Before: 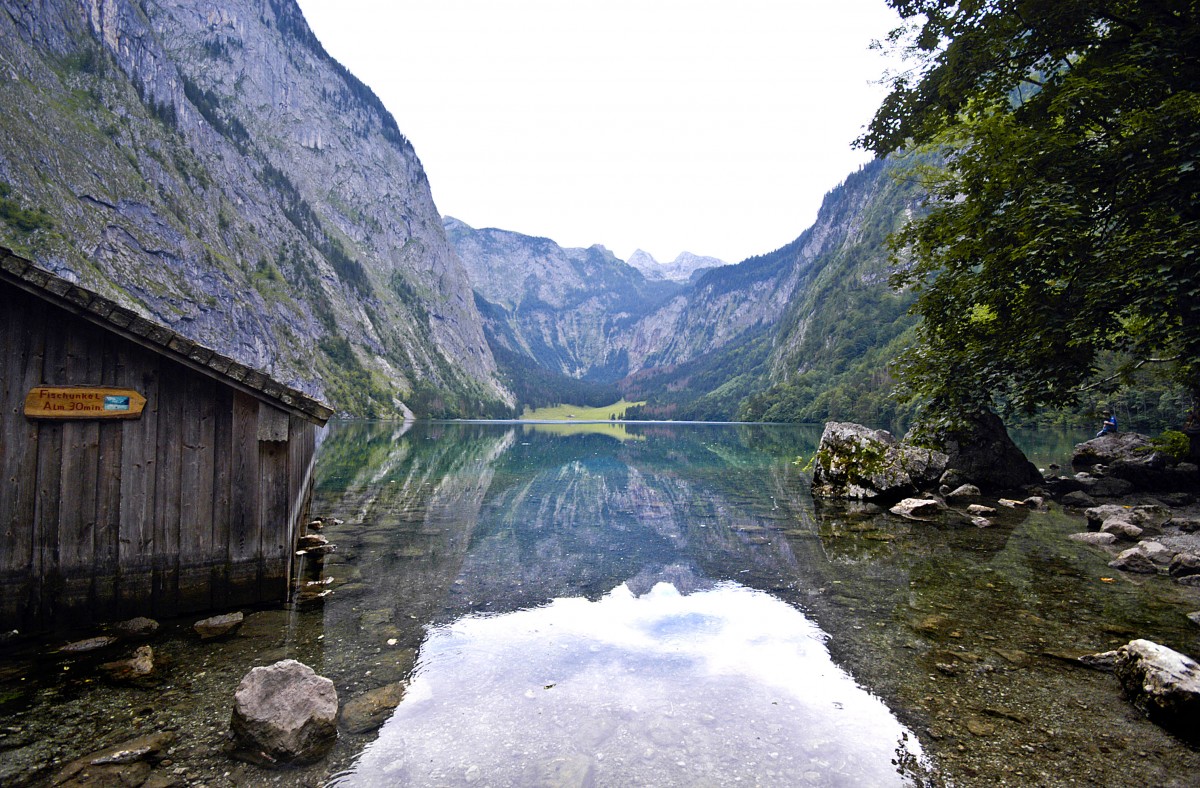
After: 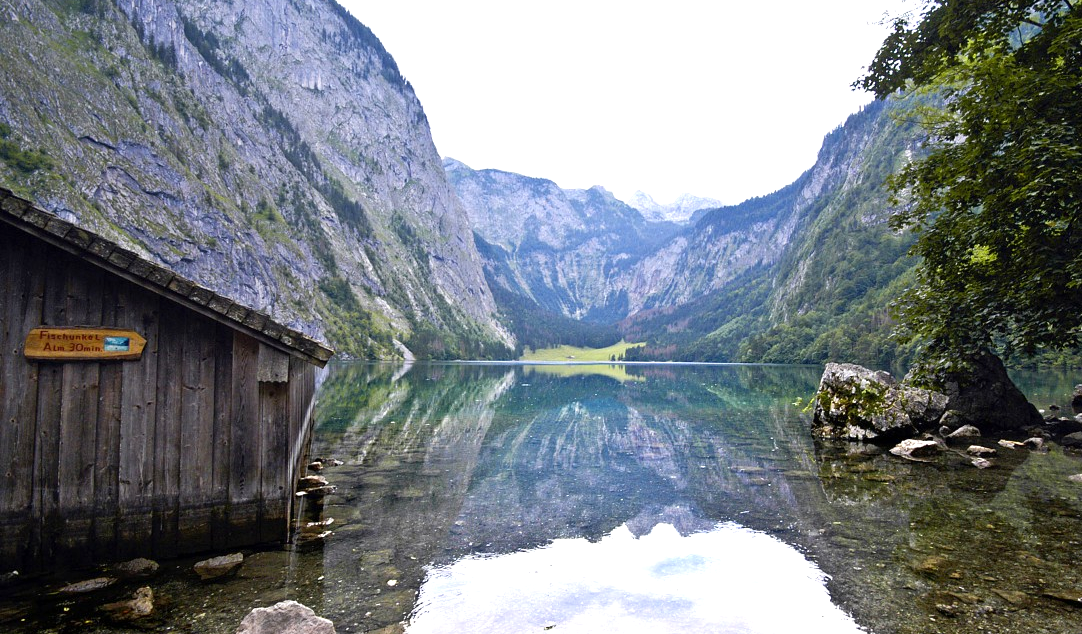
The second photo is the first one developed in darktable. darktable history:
exposure: exposure 0.401 EV, compensate highlight preservation false
crop: top 7.549%, right 9.79%, bottom 11.986%
